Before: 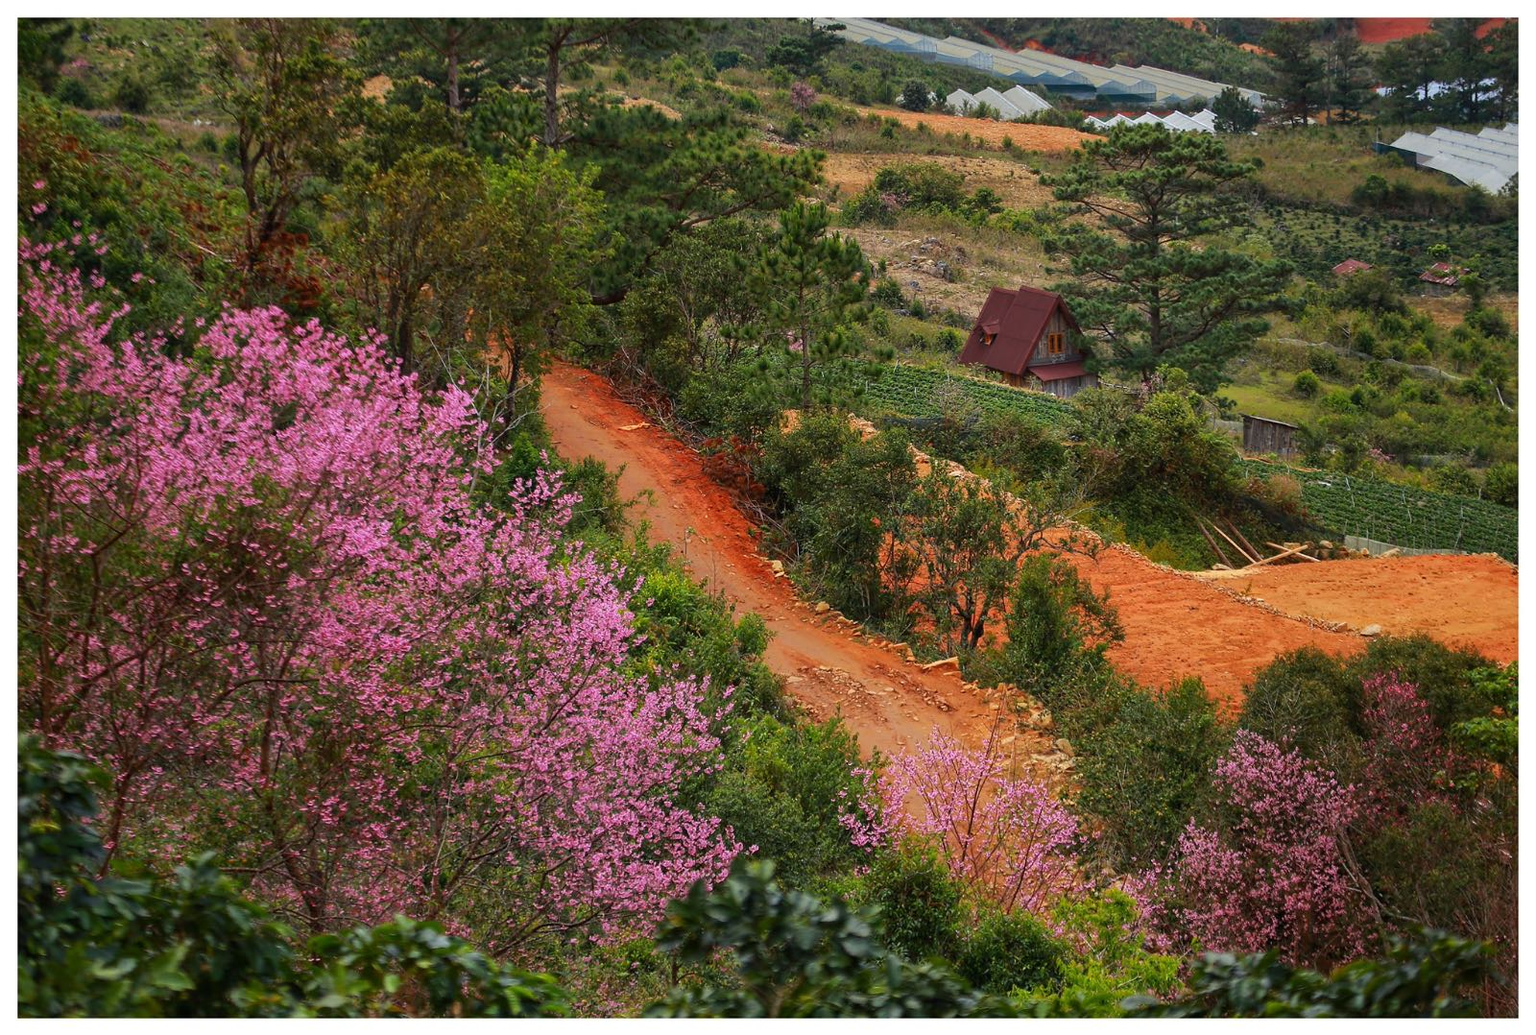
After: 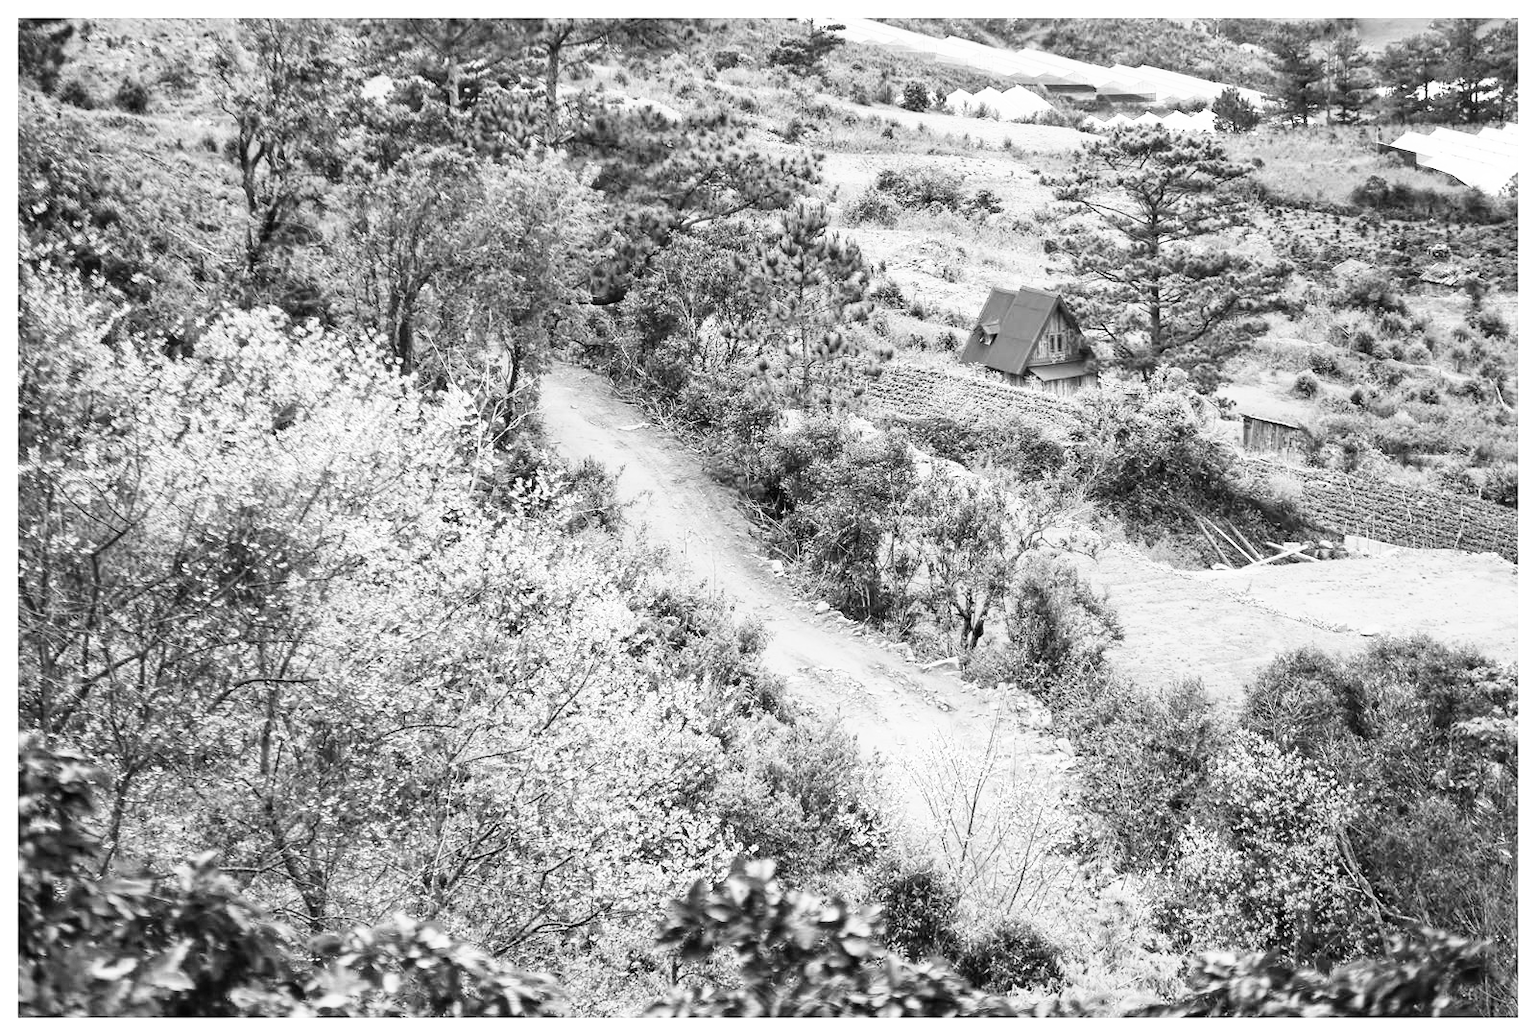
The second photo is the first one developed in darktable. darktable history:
exposure: black level correction 0, exposure 1.1 EV, compensate highlight preservation false
white balance: red 1.138, green 0.996, blue 0.812
base curve: curves: ch0 [(0, 0) (0.007, 0.004) (0.027, 0.03) (0.046, 0.07) (0.207, 0.54) (0.442, 0.872) (0.673, 0.972) (1, 1)], preserve colors none
monochrome: on, module defaults
